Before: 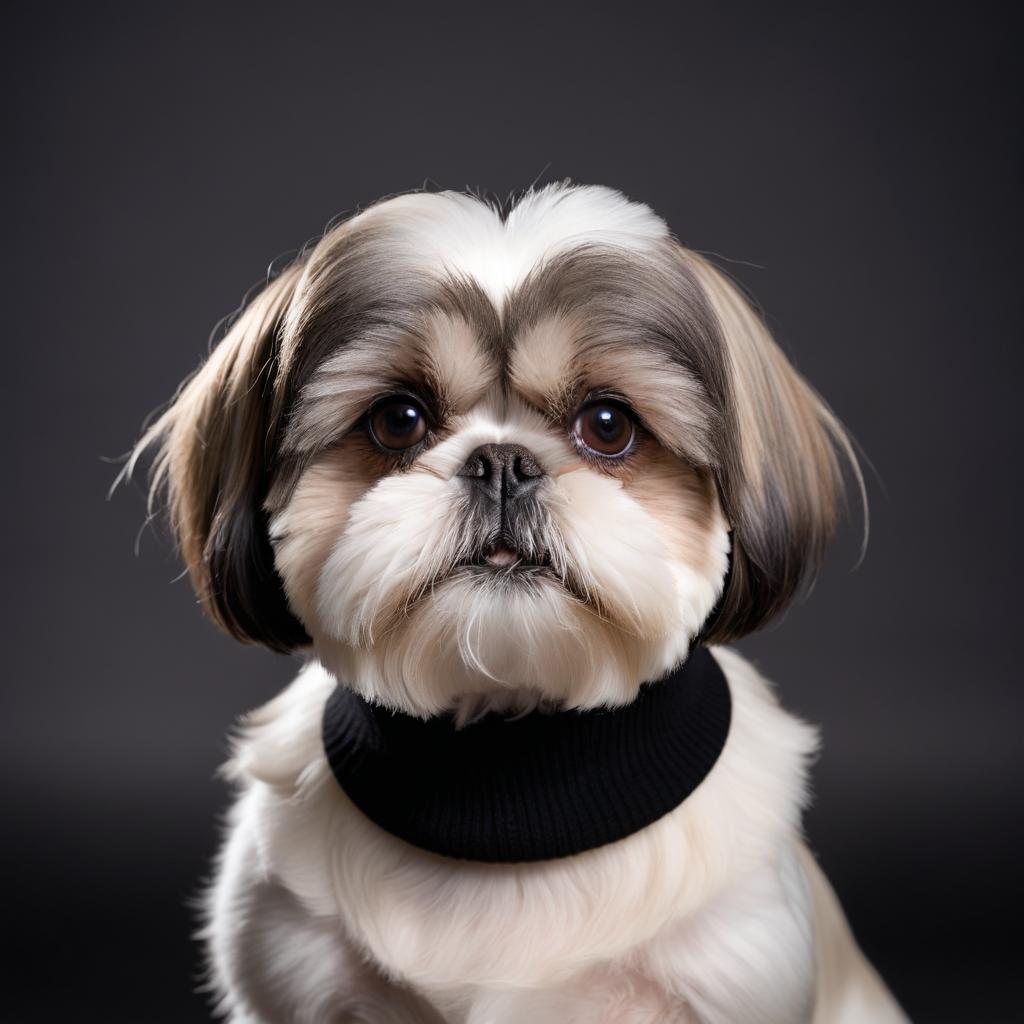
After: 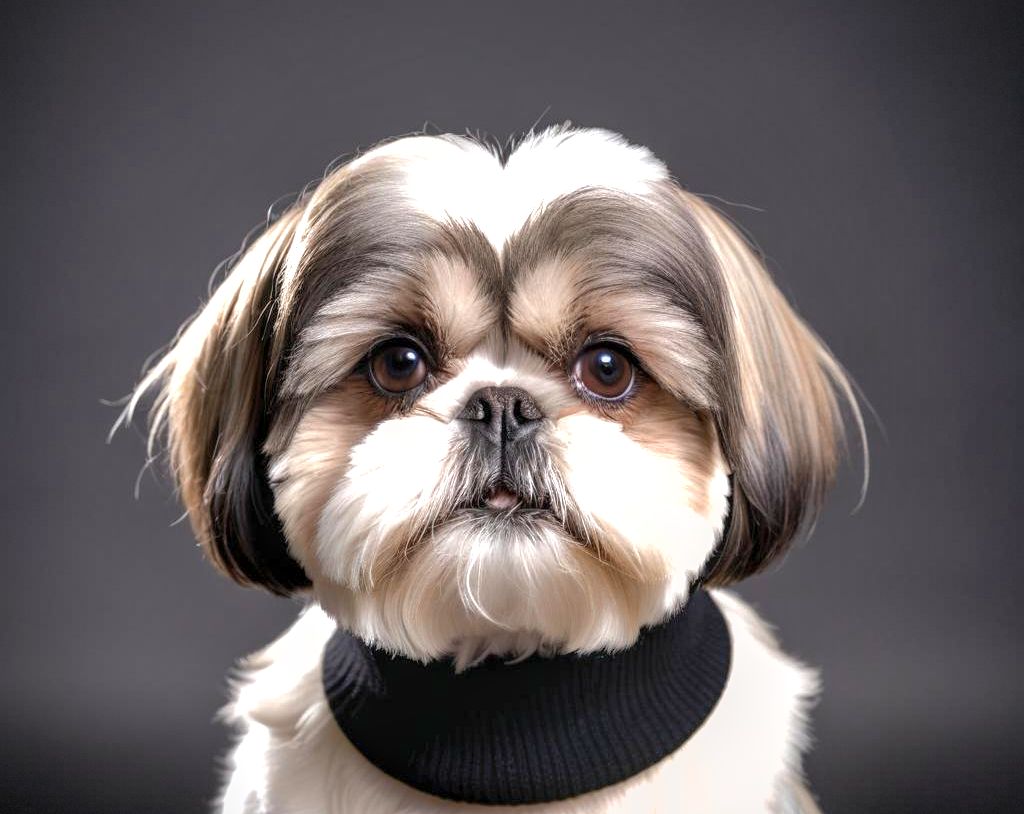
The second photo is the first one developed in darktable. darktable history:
shadows and highlights: on, module defaults
exposure: exposure 0.751 EV, compensate highlight preservation false
local contrast: detail 130%
vignetting: fall-off radius 60.93%, dithering 8-bit output
crop and rotate: top 5.659%, bottom 14.783%
